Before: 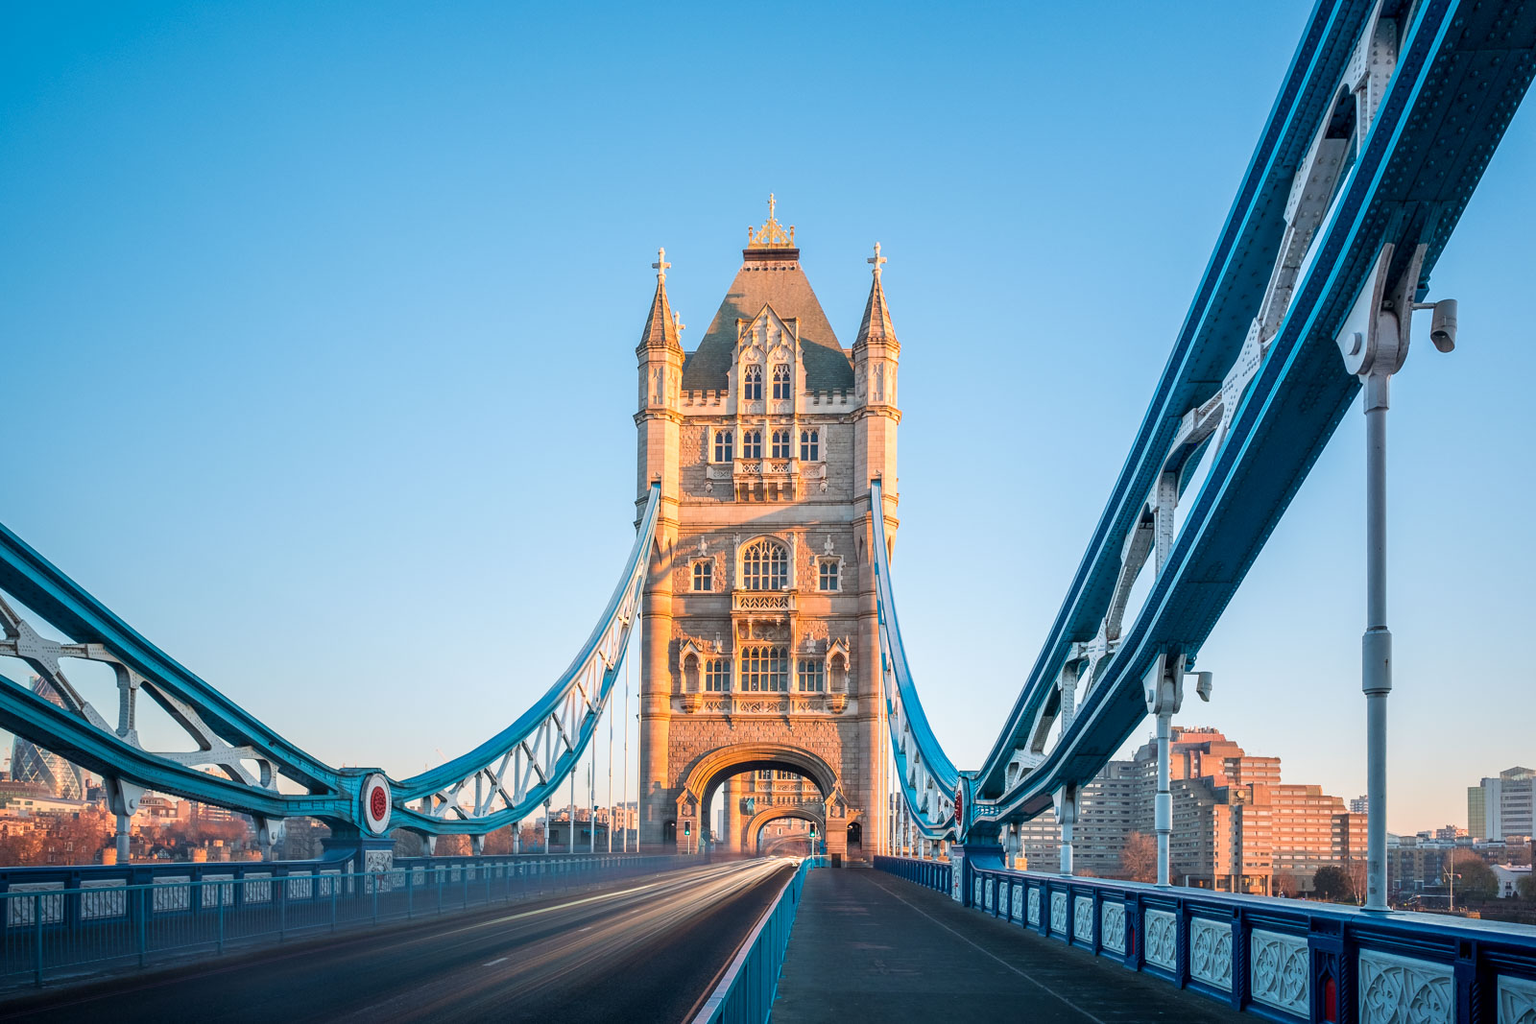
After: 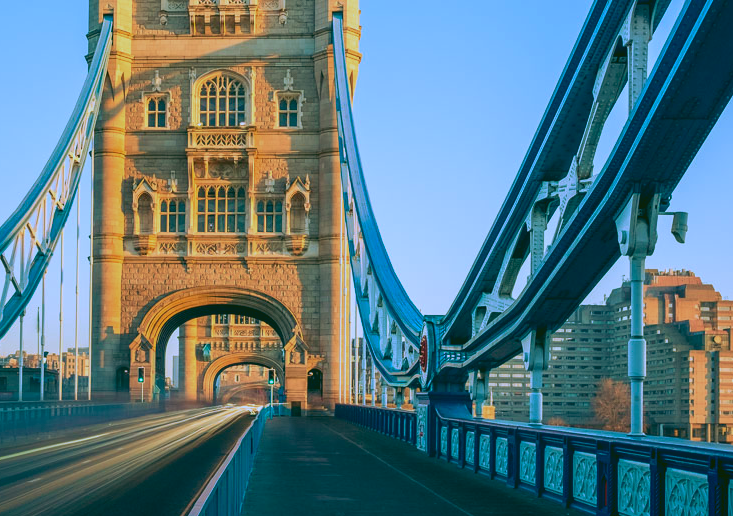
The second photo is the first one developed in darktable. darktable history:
crop: left 35.976%, top 45.819%, right 18.162%, bottom 5.807%
rgb curve: curves: ch0 [(0.123, 0.061) (0.995, 0.887)]; ch1 [(0.06, 0.116) (1, 0.906)]; ch2 [(0, 0) (0.824, 0.69) (1, 1)], mode RGB, independent channels, compensate middle gray true
velvia: strength 29%
color calibration: output R [0.994, 0.059, -0.119, 0], output G [-0.036, 1.09, -0.119, 0], output B [0.078, -0.108, 0.961, 0], illuminant custom, x 0.371, y 0.382, temperature 4281.14 K
